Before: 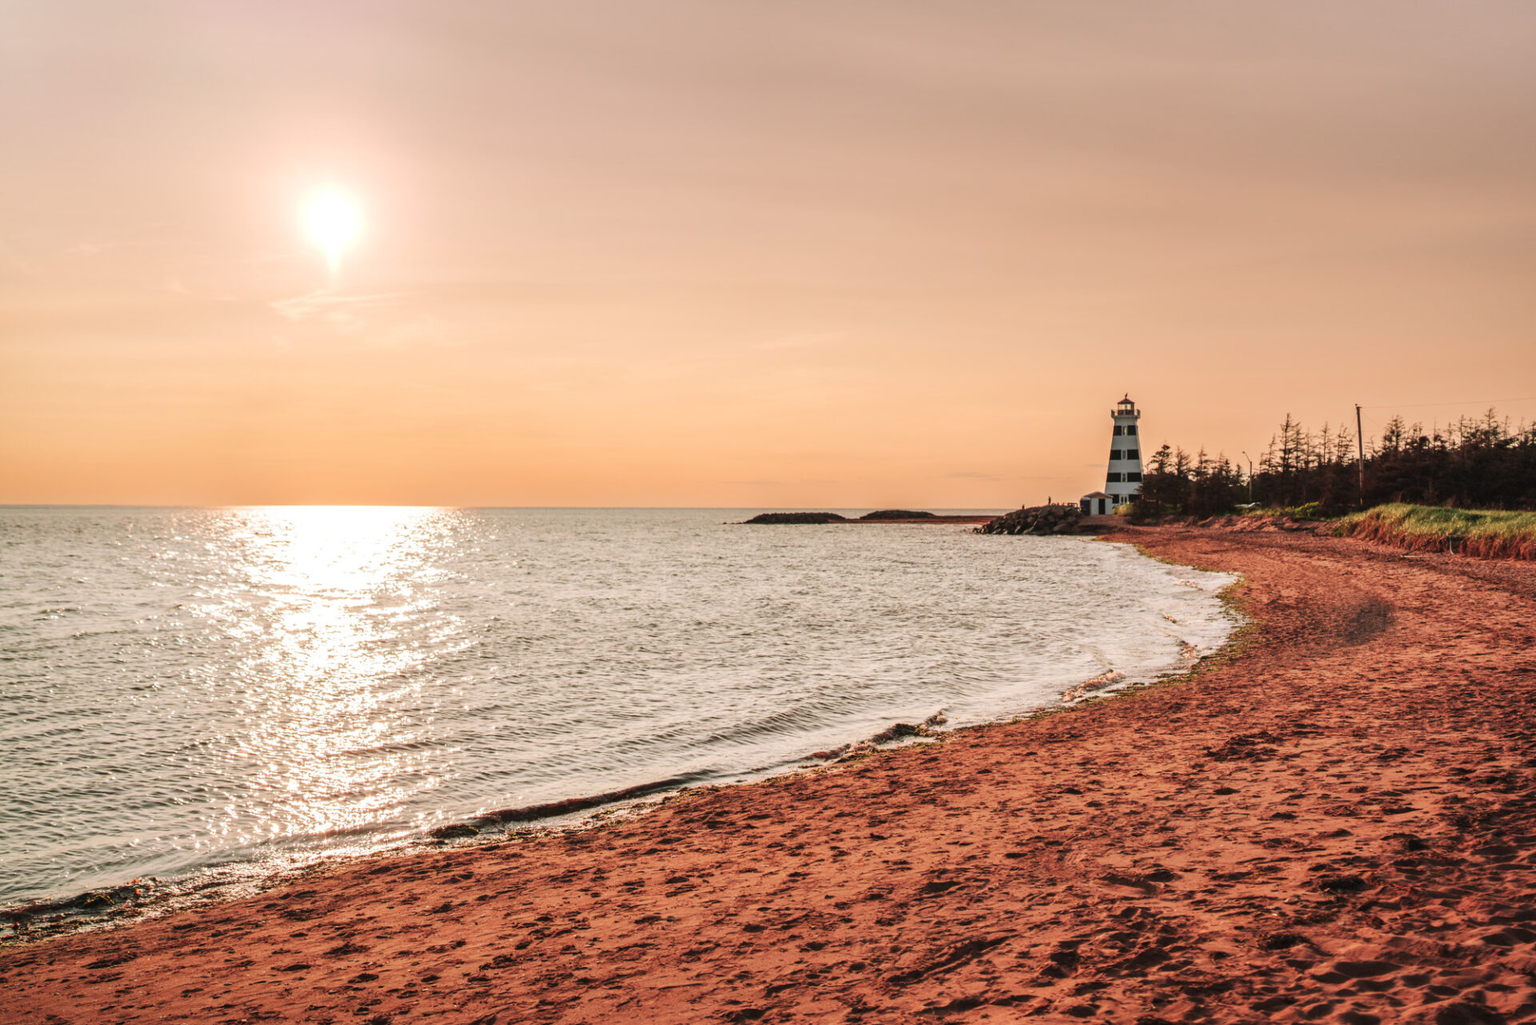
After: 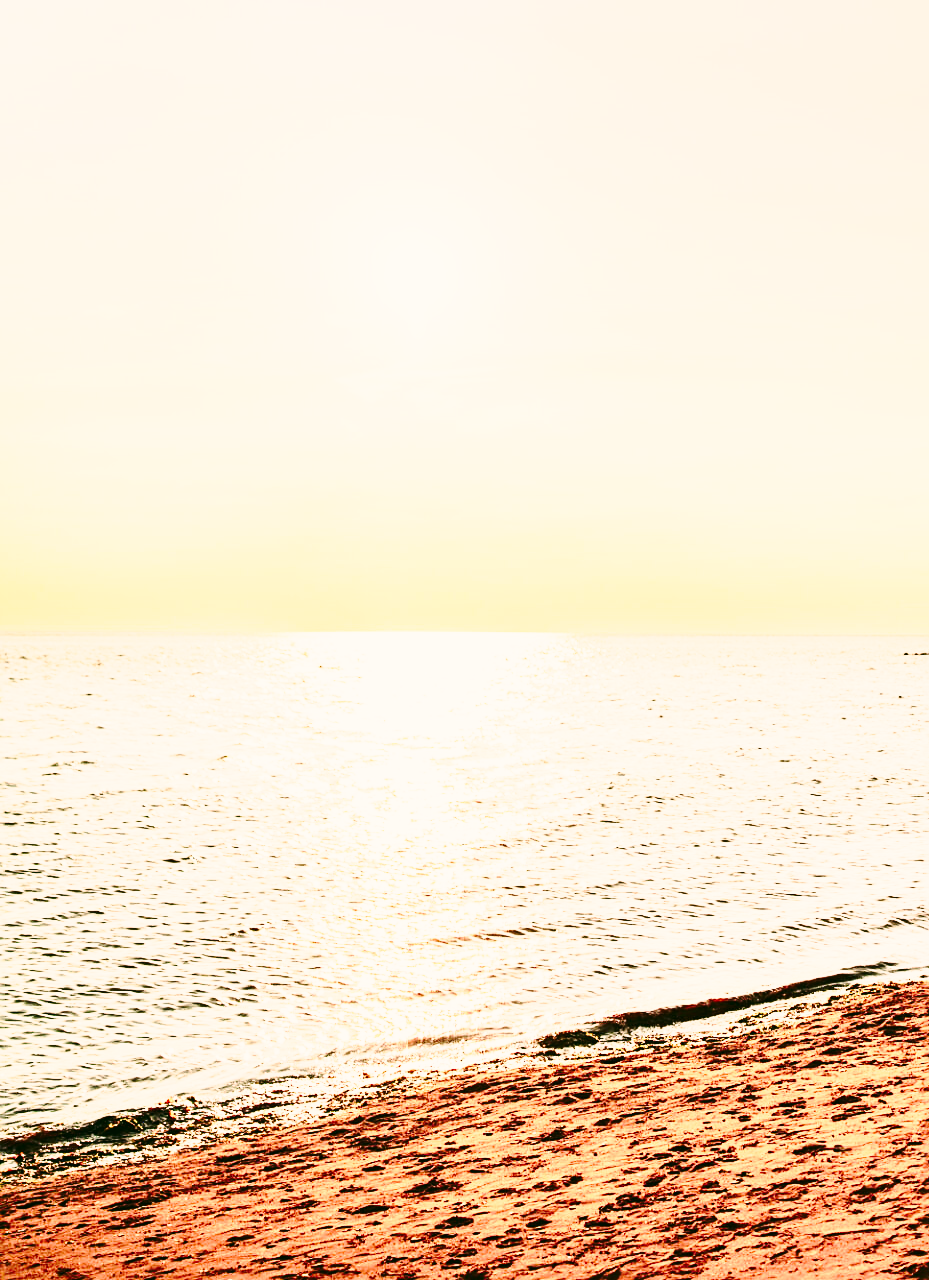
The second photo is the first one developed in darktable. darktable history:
tone curve: curves: ch0 [(0, 0.019) (0.078, 0.058) (0.223, 0.217) (0.424, 0.553) (0.631, 0.764) (0.816, 0.932) (1, 1)]; ch1 [(0, 0) (0.262, 0.227) (0.417, 0.386) (0.469, 0.467) (0.502, 0.503) (0.544, 0.548) (0.57, 0.579) (0.608, 0.62) (0.65, 0.68) (0.994, 0.987)]; ch2 [(0, 0) (0.262, 0.188) (0.5, 0.504) (0.553, 0.592) (0.599, 0.653) (1, 1)], preserve colors none
crop and rotate: left 0.034%, top 0%, right 51.54%
sharpen: on, module defaults
contrast brightness saturation: contrast 0.395, brightness 0.1, saturation 0.211
color correction: highlights a* 4.49, highlights b* 4.97, shadows a* -7.55, shadows b* 4.6
base curve: curves: ch0 [(0, 0) (0.088, 0.125) (0.176, 0.251) (0.354, 0.501) (0.613, 0.749) (1, 0.877)], preserve colors none
tone equalizer: smoothing diameter 24.83%, edges refinement/feathering 11.02, preserve details guided filter
